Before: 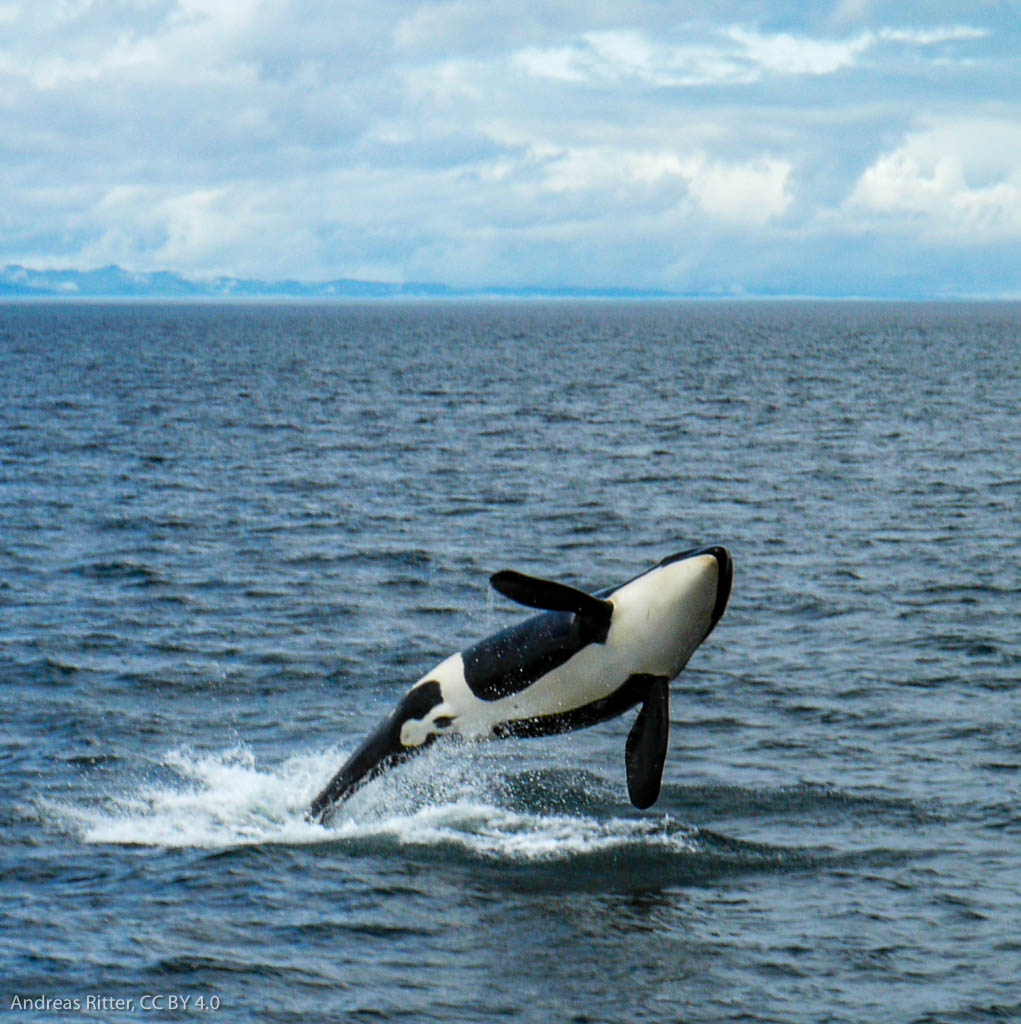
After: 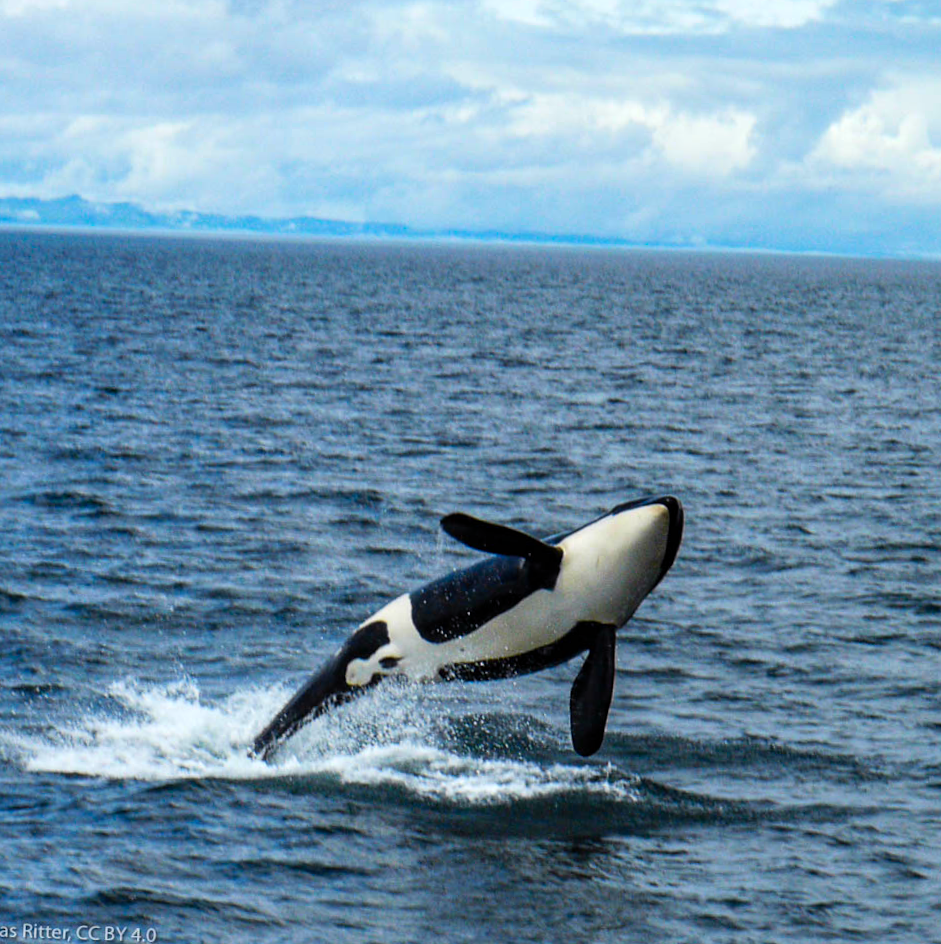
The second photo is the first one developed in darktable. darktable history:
contrast brightness saturation: contrast 0.1, brightness 0.03, saturation 0.09
crop and rotate: angle -1.96°, left 3.097%, top 4.154%, right 1.586%, bottom 0.529%
color balance: gamma [0.9, 0.988, 0.975, 1.025], gain [1.05, 1, 1, 1]
